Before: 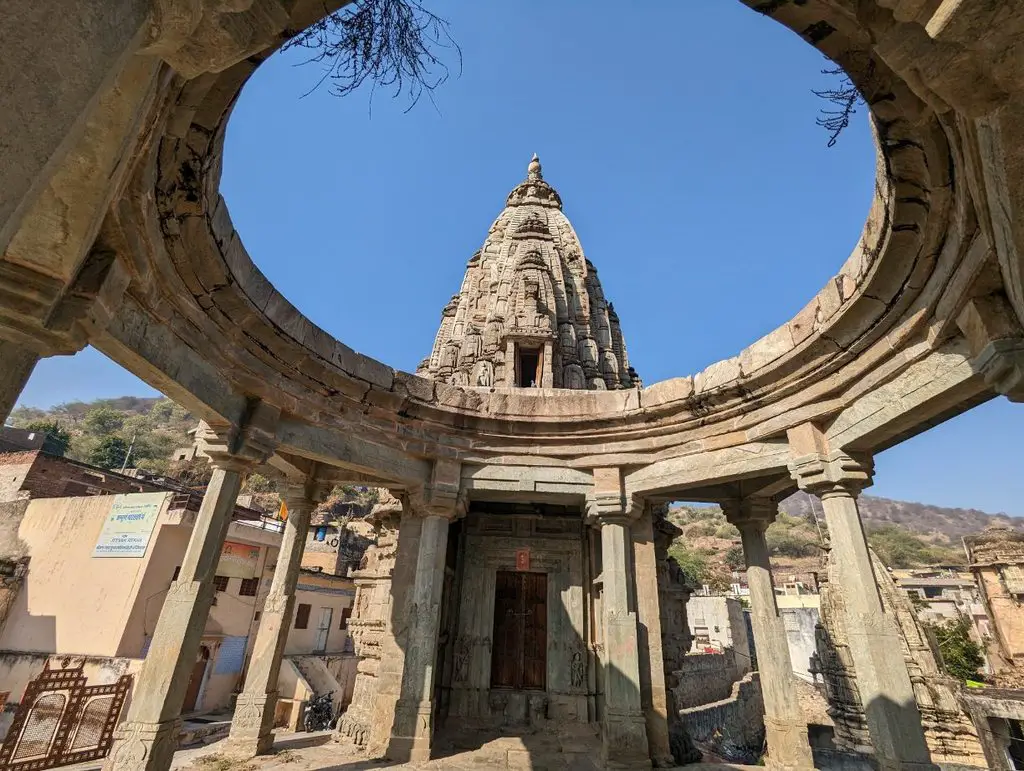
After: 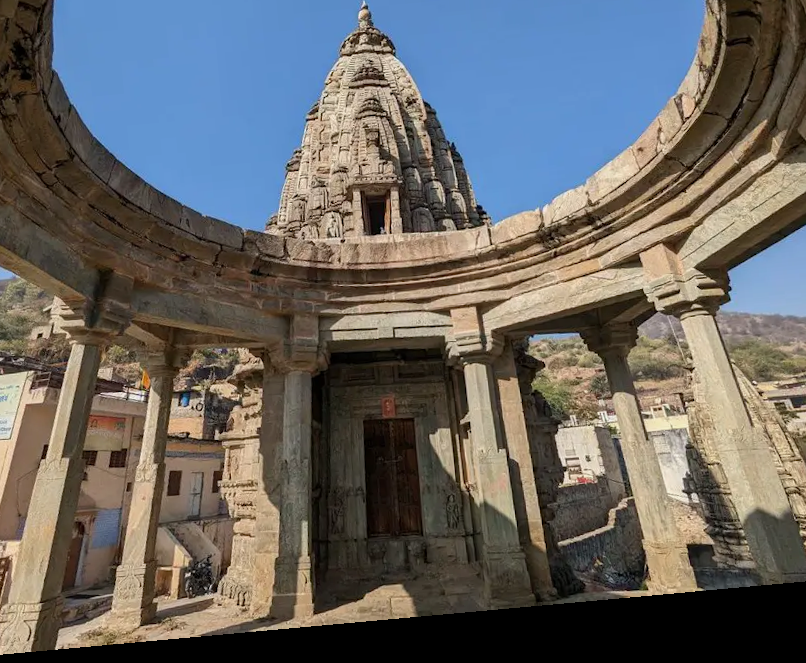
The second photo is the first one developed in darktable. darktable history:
rotate and perspective: rotation -5.2°, automatic cropping off
crop: left 16.871%, top 22.857%, right 9.116%
exposure: exposure -0.151 EV, compensate highlight preservation false
